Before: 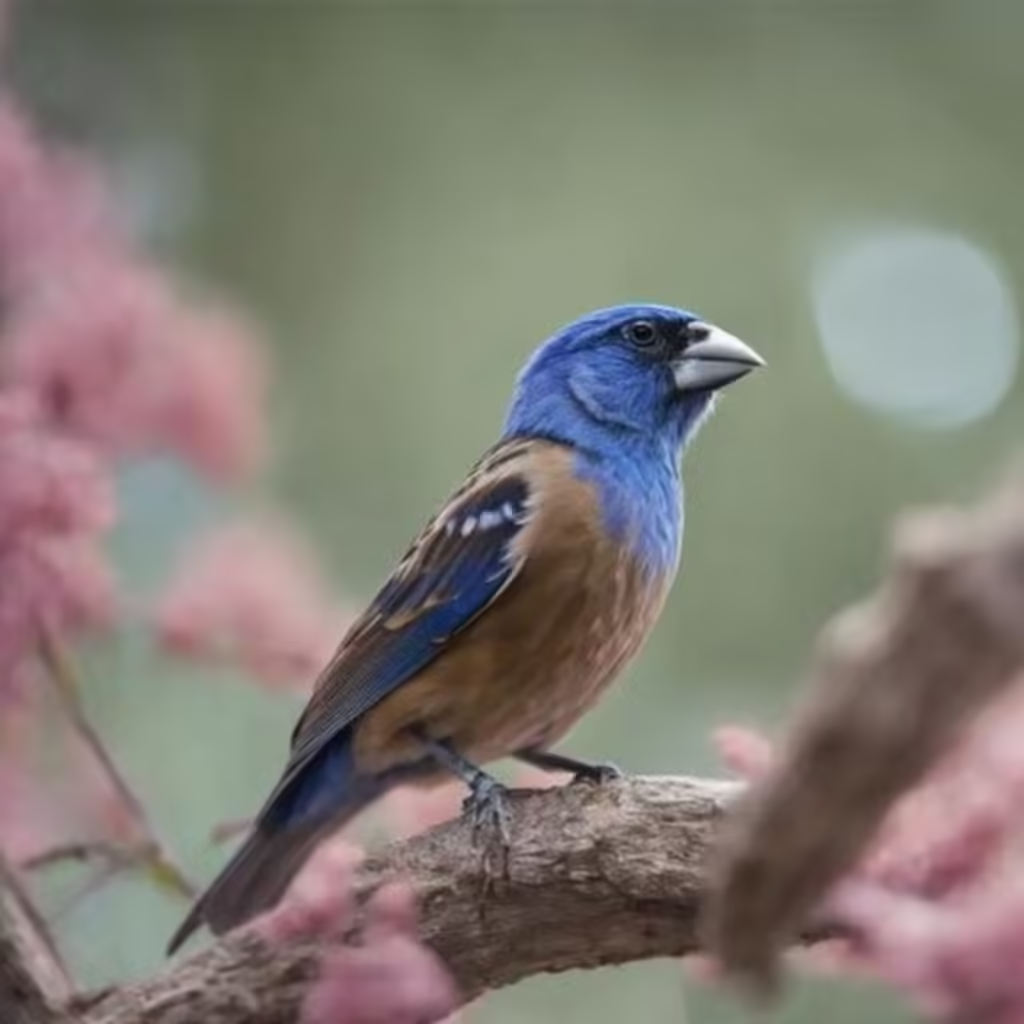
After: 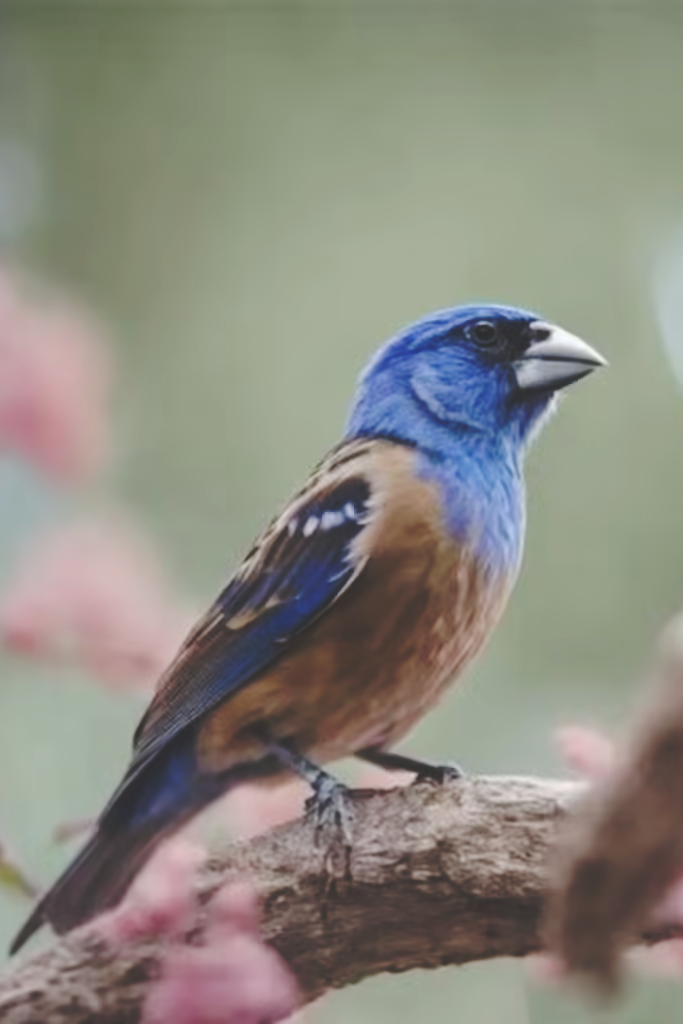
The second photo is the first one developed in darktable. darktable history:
crop and rotate: left 15.446%, right 17.836%
base curve: curves: ch0 [(0, 0.024) (0.055, 0.065) (0.121, 0.166) (0.236, 0.319) (0.693, 0.726) (1, 1)], preserve colors none
